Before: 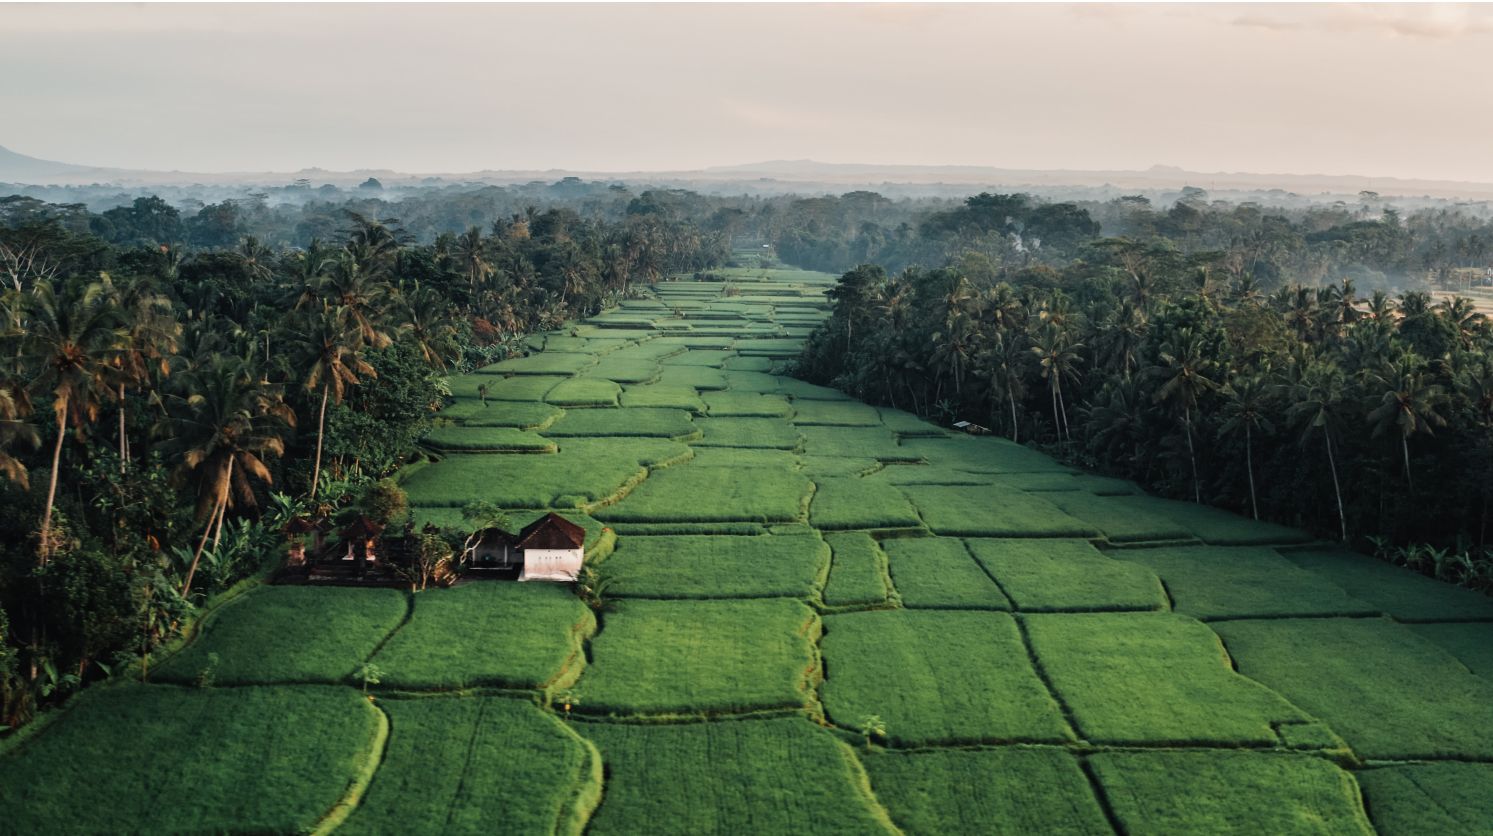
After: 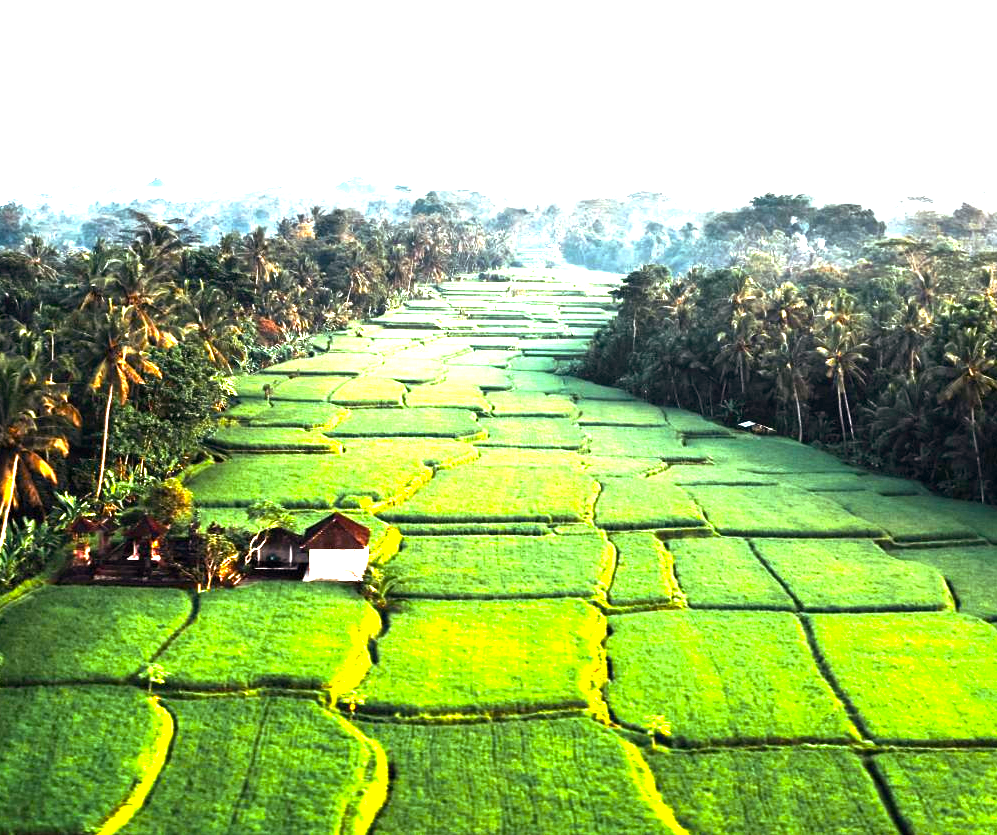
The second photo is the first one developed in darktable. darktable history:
crop and rotate: left 14.463%, right 18.728%
color balance rgb: shadows lift › chroma 4.452%, shadows lift › hue 26.31°, highlights gain › luminance 18.036%, perceptual saturation grading › global saturation 24.958%, perceptual brilliance grading › global brilliance 34.759%, perceptual brilliance grading › highlights 49.934%, perceptual brilliance grading › mid-tones 59.412%, perceptual brilliance grading › shadows 34.884%, global vibrance 20%
exposure: black level correction 0.002, exposure 0.146 EV, compensate exposure bias true, compensate highlight preservation false
tone equalizer: edges refinement/feathering 500, mask exposure compensation -1.57 EV, preserve details no
